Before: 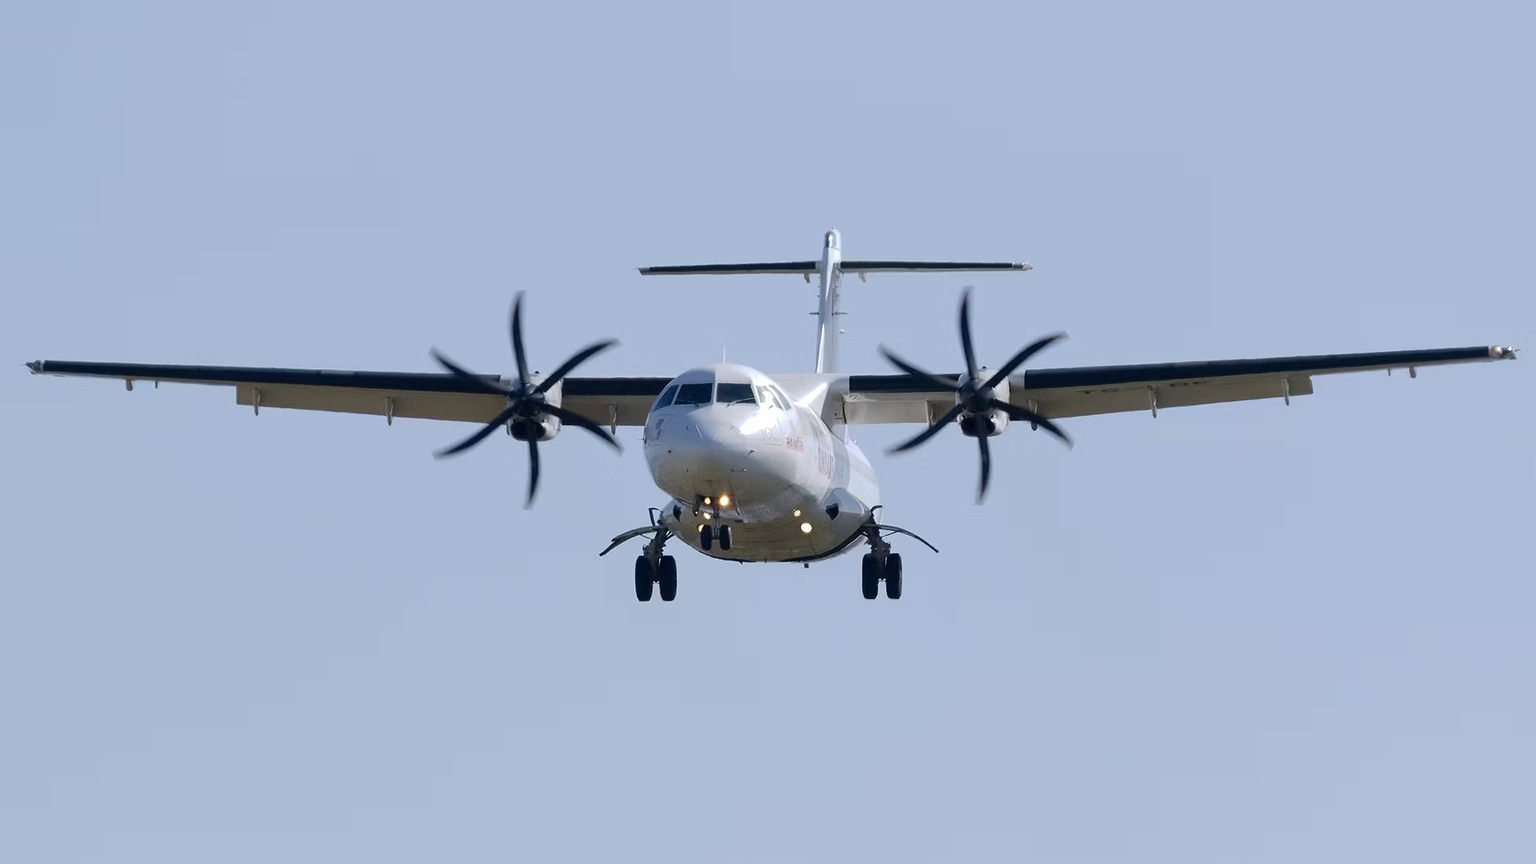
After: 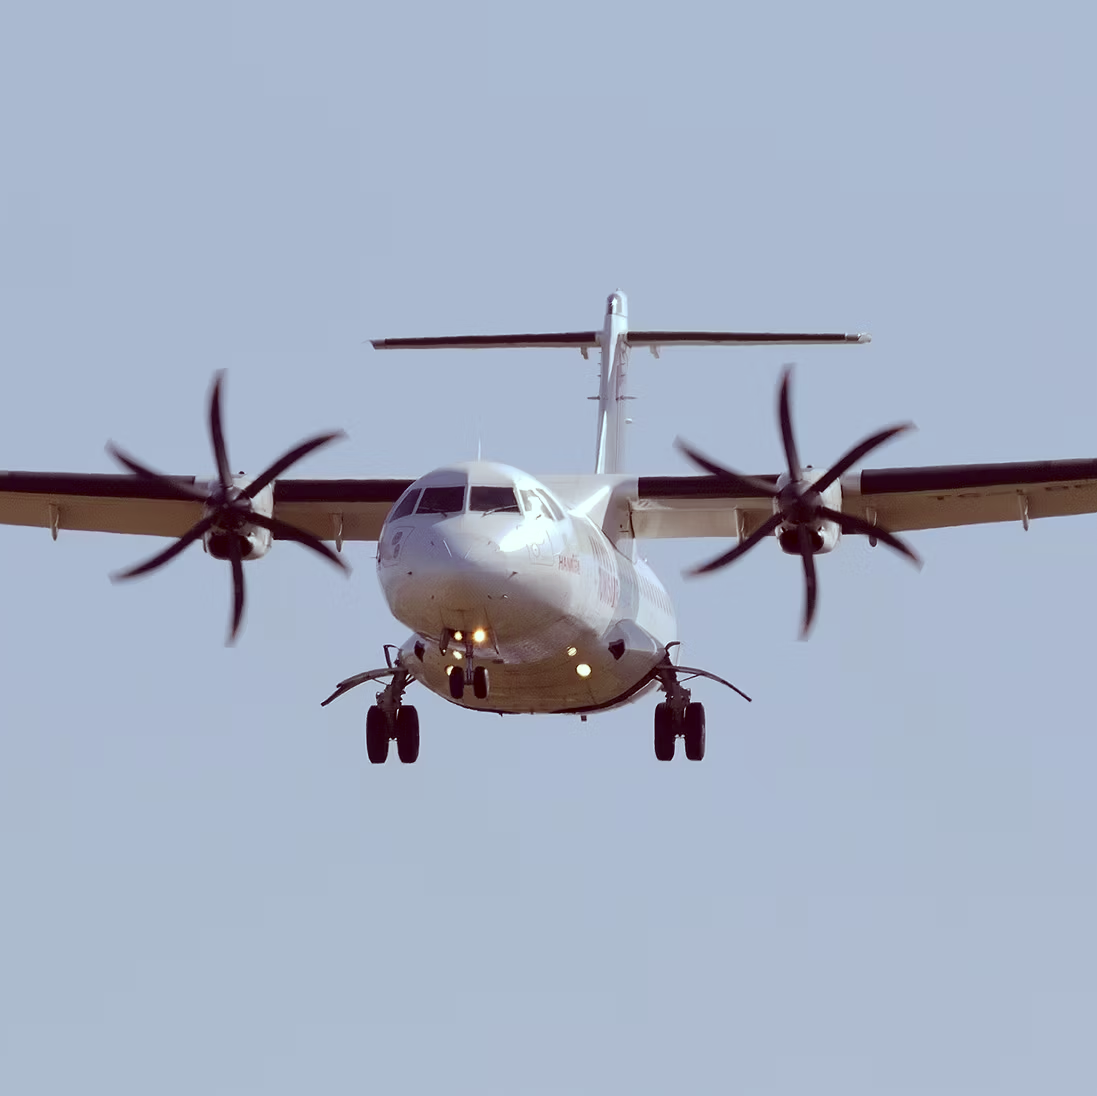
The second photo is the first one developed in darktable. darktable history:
color correction: highlights a* -7.25, highlights b* -0.218, shadows a* 20.29, shadows b* 11.89
crop and rotate: left 22.631%, right 21.087%
